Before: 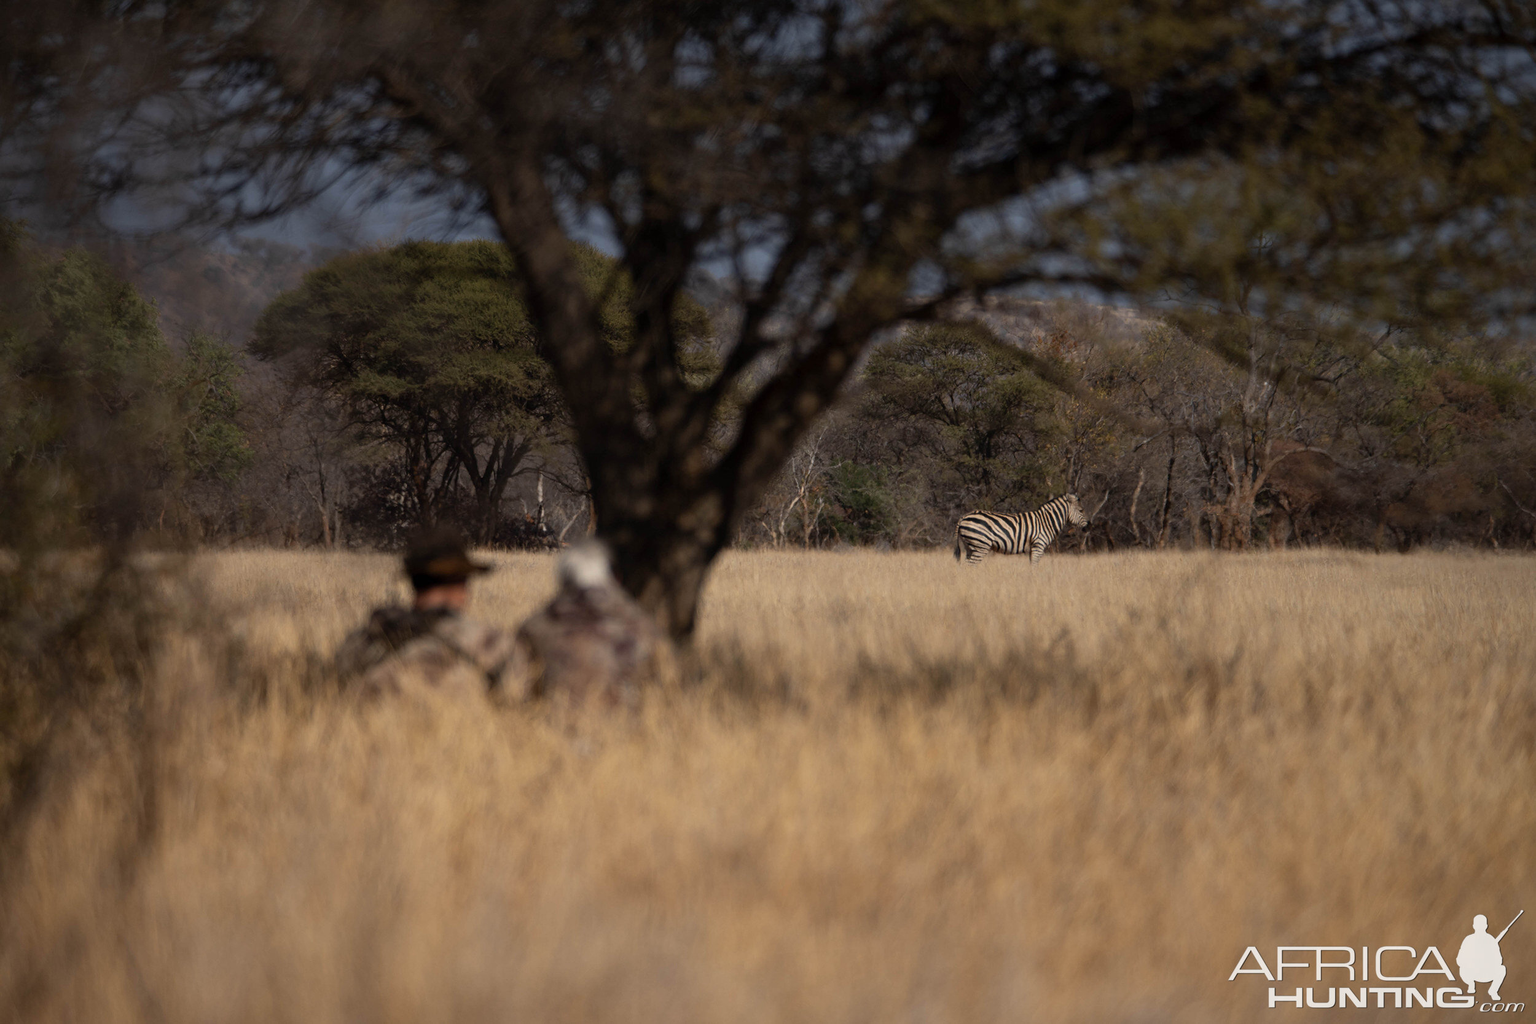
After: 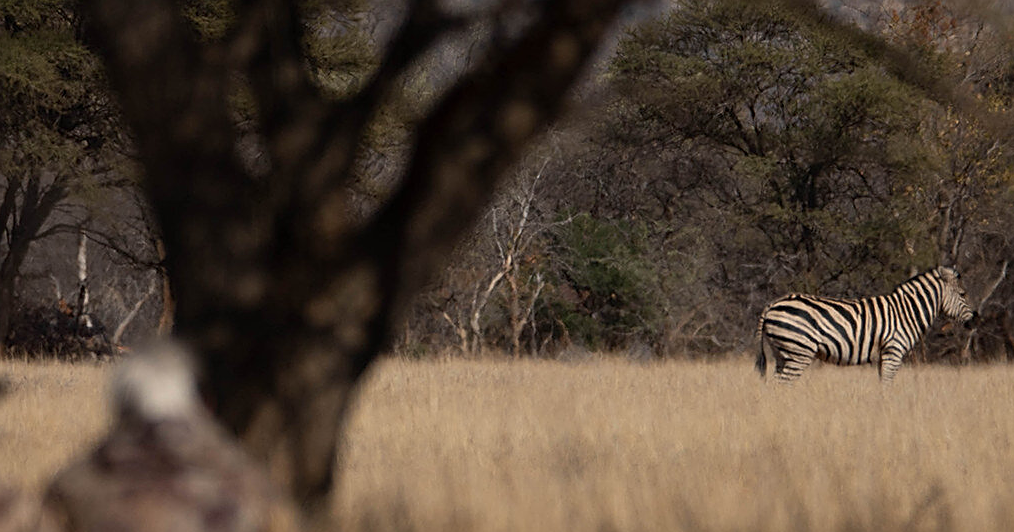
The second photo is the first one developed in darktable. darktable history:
sharpen: on, module defaults
crop: left 31.911%, top 32.259%, right 27.515%, bottom 35.775%
